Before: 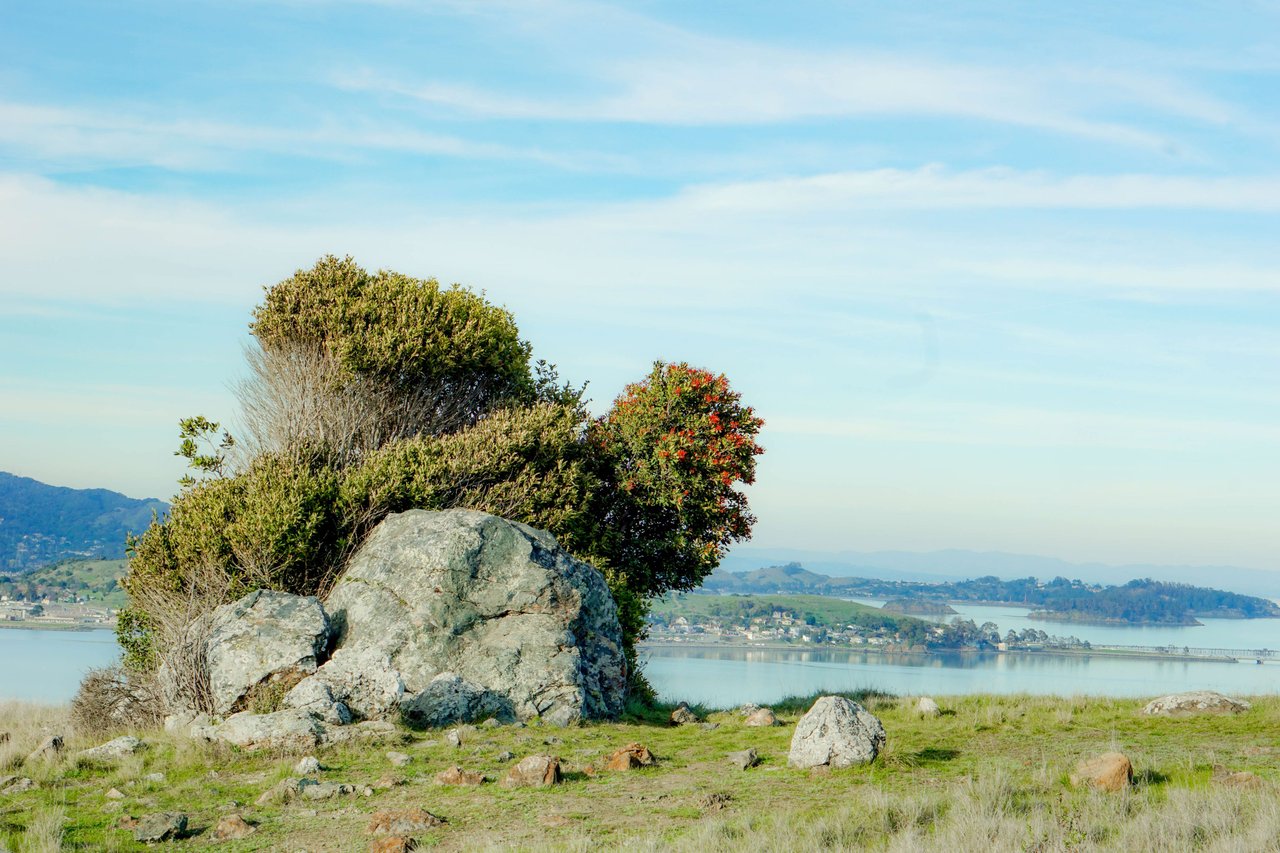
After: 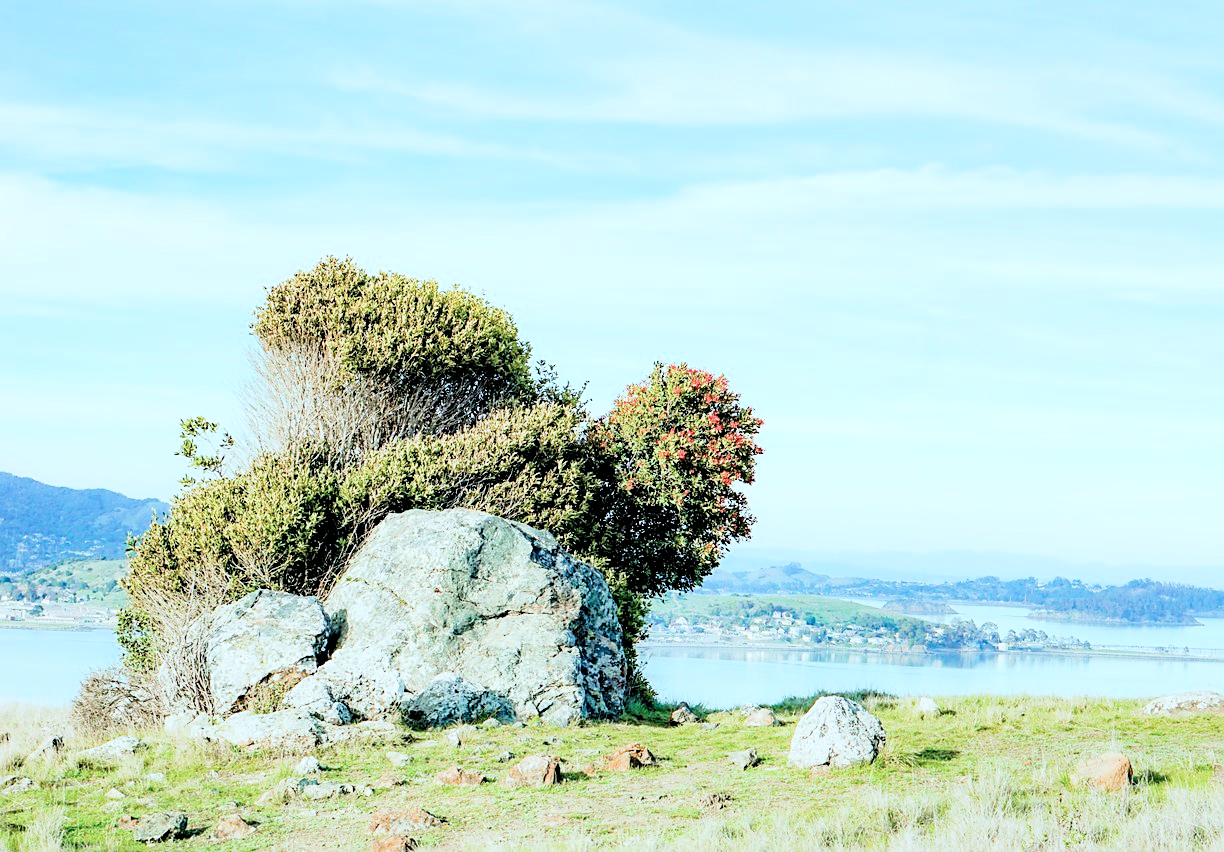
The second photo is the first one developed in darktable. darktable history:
contrast brightness saturation: saturation -0.081
crop: right 4.345%, bottom 0.032%
exposure: black level correction 0, exposure 1.1 EV, compensate highlight preservation false
tone equalizer: -8 EV -0.732 EV, -7 EV -0.729 EV, -6 EV -0.564 EV, -5 EV -0.374 EV, -3 EV 0.371 EV, -2 EV 0.6 EV, -1 EV 0.685 EV, +0 EV 0.732 EV
color correction: highlights a* -3.95, highlights b* -10.88
sharpen: on, module defaults
filmic rgb: black relative exposure -7.65 EV, white relative exposure 4.56 EV, hardness 3.61
